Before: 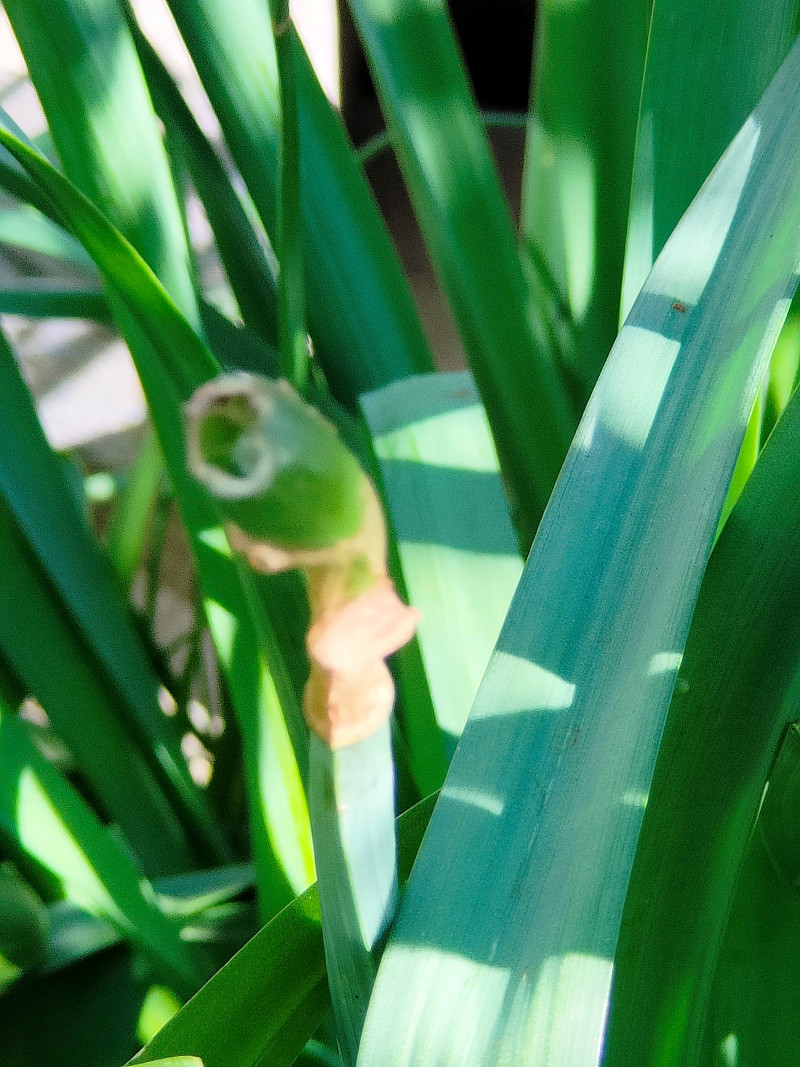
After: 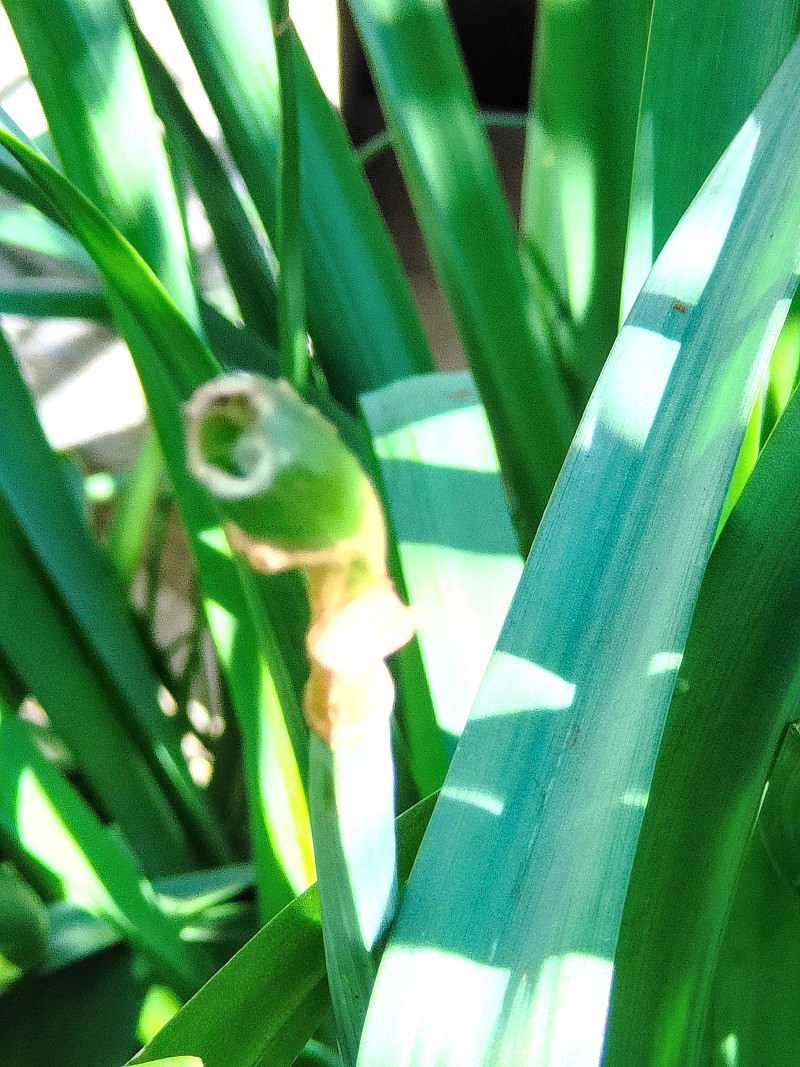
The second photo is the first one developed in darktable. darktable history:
local contrast: on, module defaults
exposure: black level correction -0.002, exposure 0.539 EV, compensate highlight preservation false
